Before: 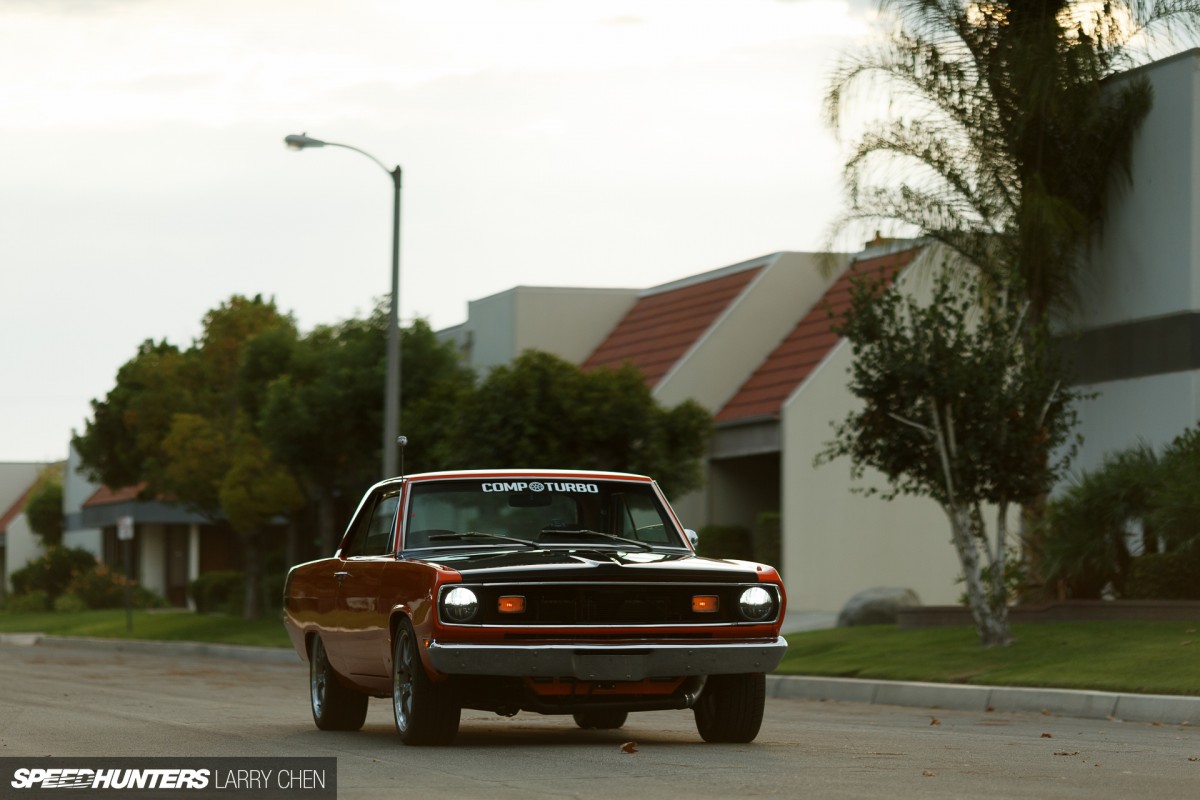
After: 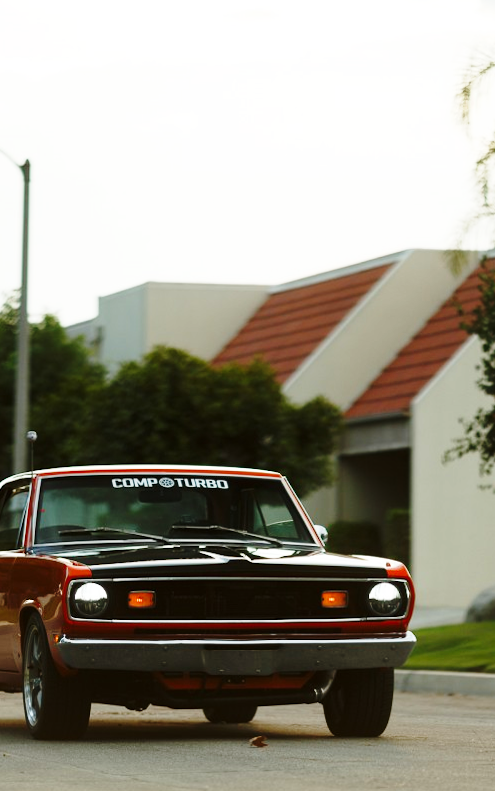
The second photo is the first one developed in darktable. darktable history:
rotate and perspective: rotation 0.174°, lens shift (vertical) 0.013, lens shift (horizontal) 0.019, shear 0.001, automatic cropping original format, crop left 0.007, crop right 0.991, crop top 0.016, crop bottom 0.997
crop: left 31.229%, right 27.105%
base curve: curves: ch0 [(0, 0) (0.028, 0.03) (0.121, 0.232) (0.46, 0.748) (0.859, 0.968) (1, 1)], preserve colors none
